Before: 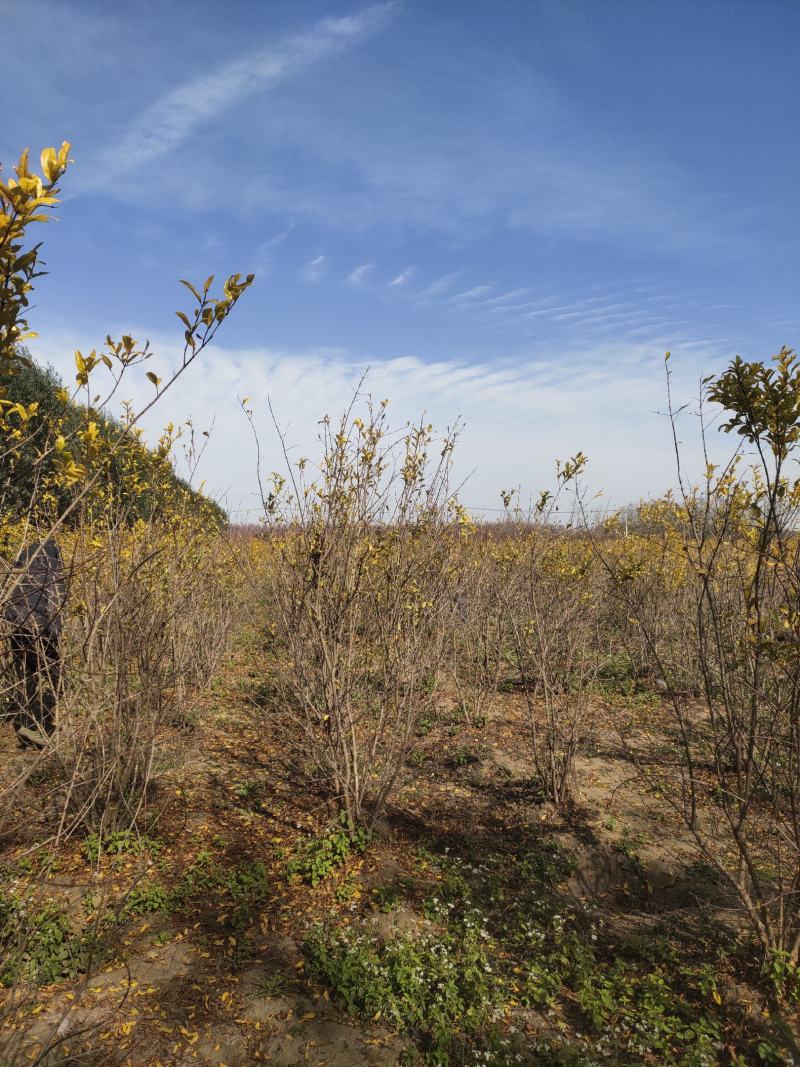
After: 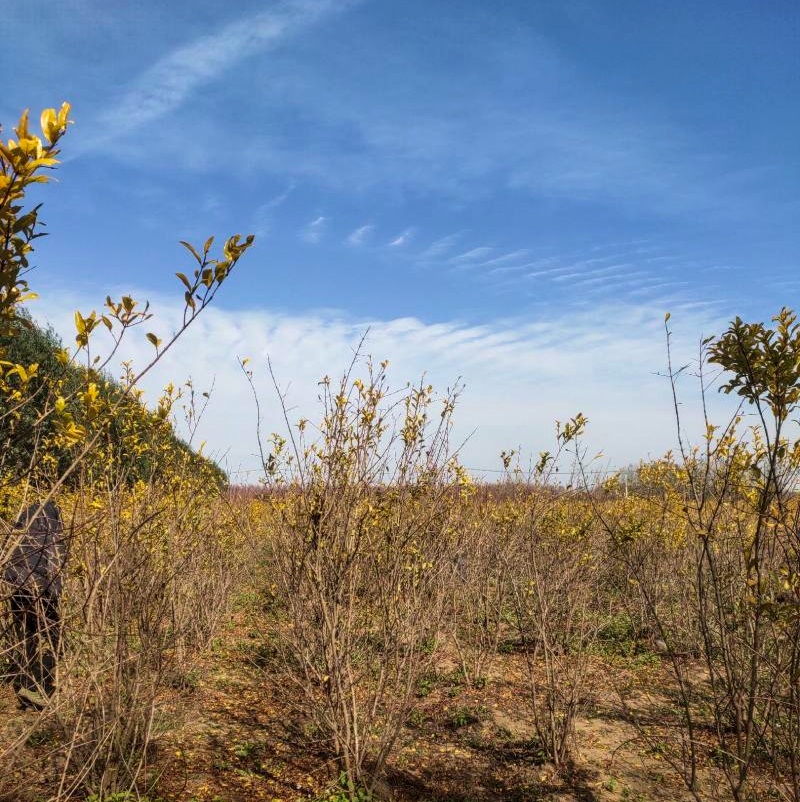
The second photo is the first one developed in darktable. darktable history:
tone equalizer: edges refinement/feathering 500, mask exposure compensation -1.57 EV, preserve details no
velvia: on, module defaults
local contrast: on, module defaults
crop: top 3.728%, bottom 21.029%
